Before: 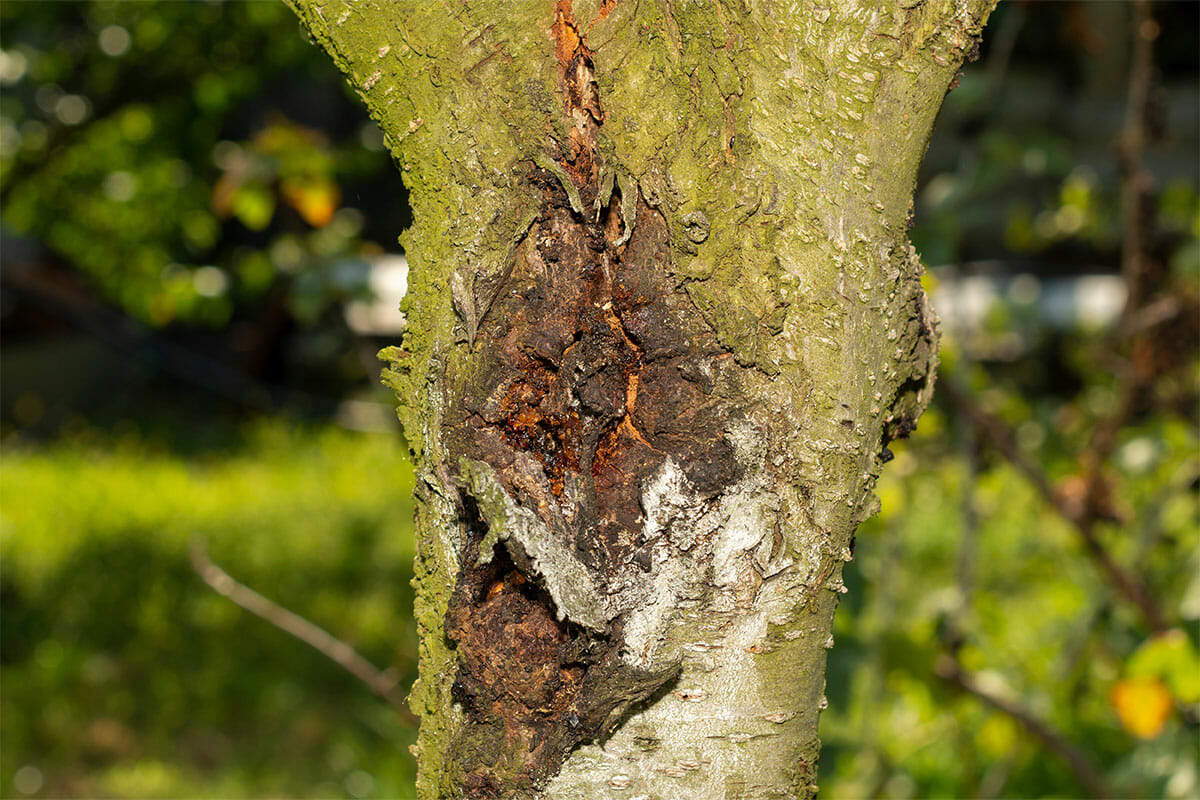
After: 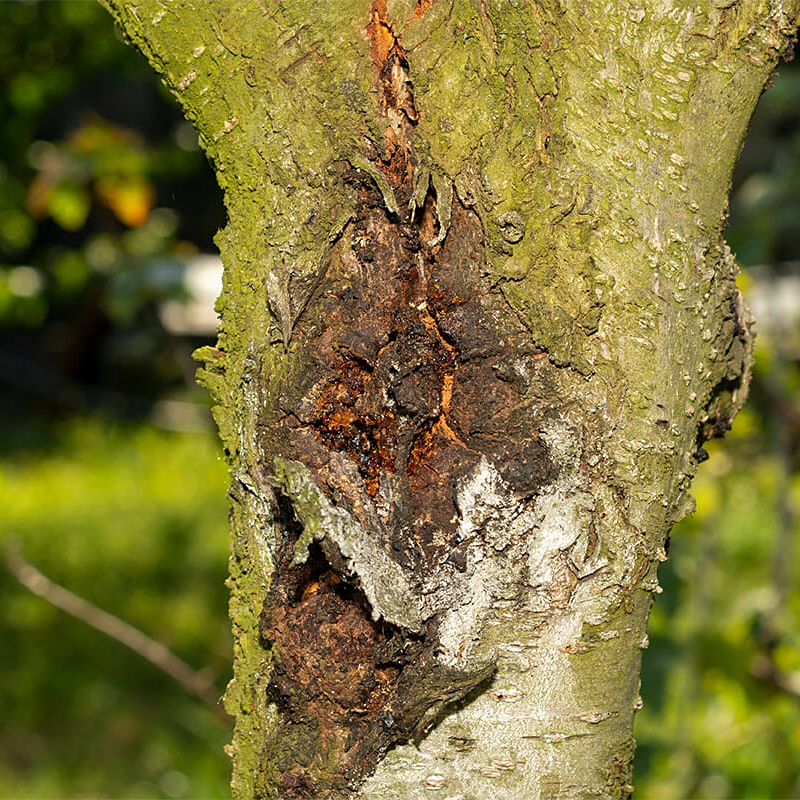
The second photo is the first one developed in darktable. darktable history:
crop and rotate: left 15.446%, right 17.836%
sharpen: amount 0.2
